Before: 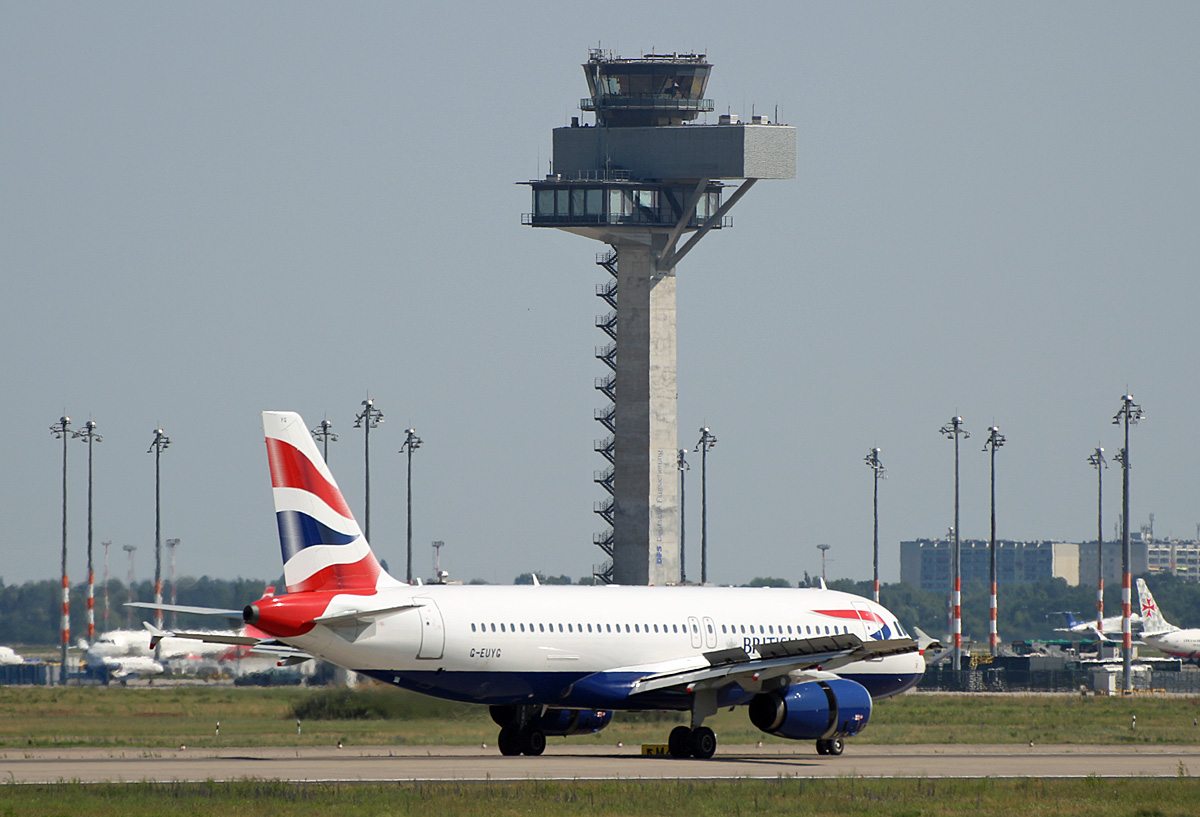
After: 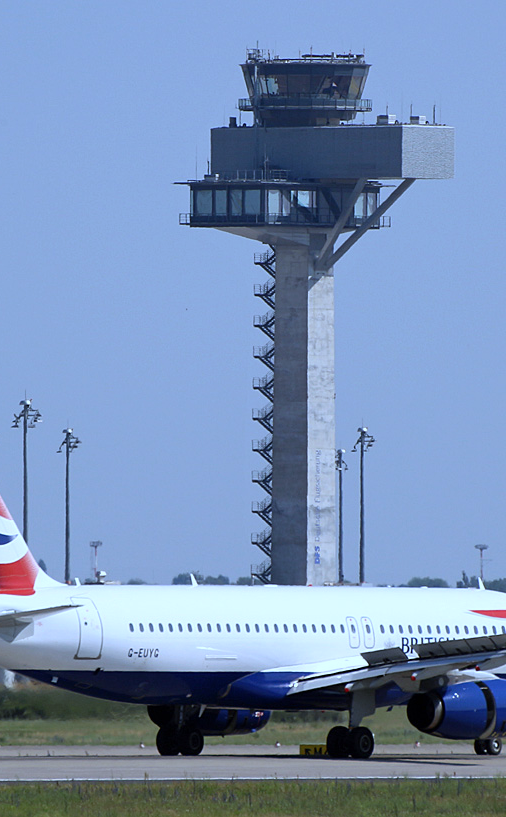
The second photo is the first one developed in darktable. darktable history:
crop: left 28.583%, right 29.231%
white balance: red 0.871, blue 1.249
